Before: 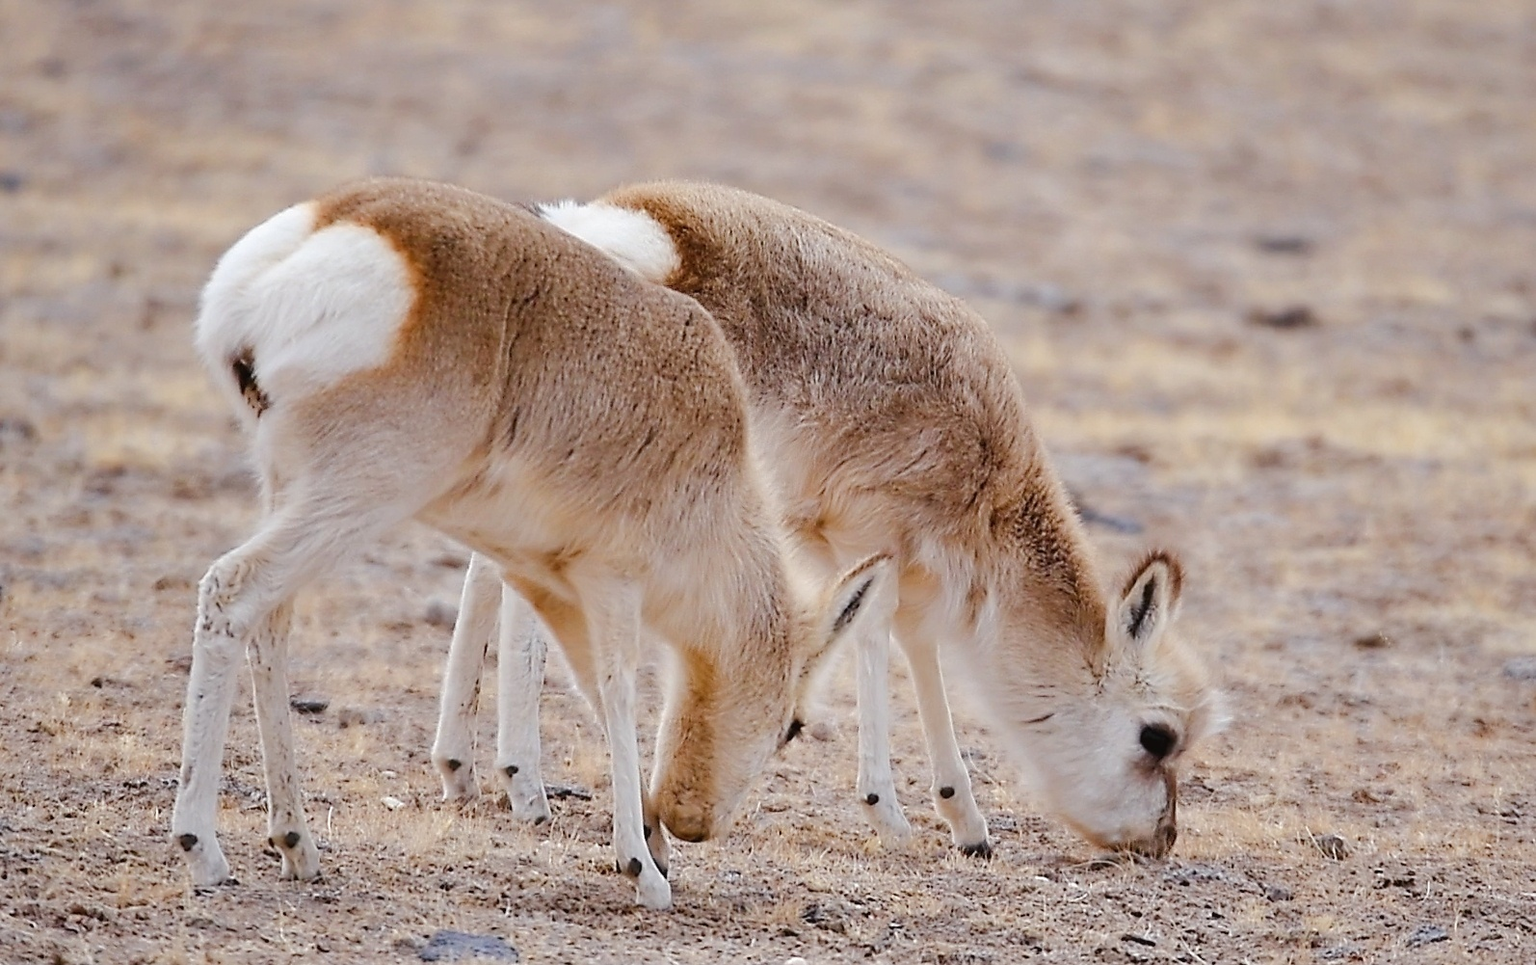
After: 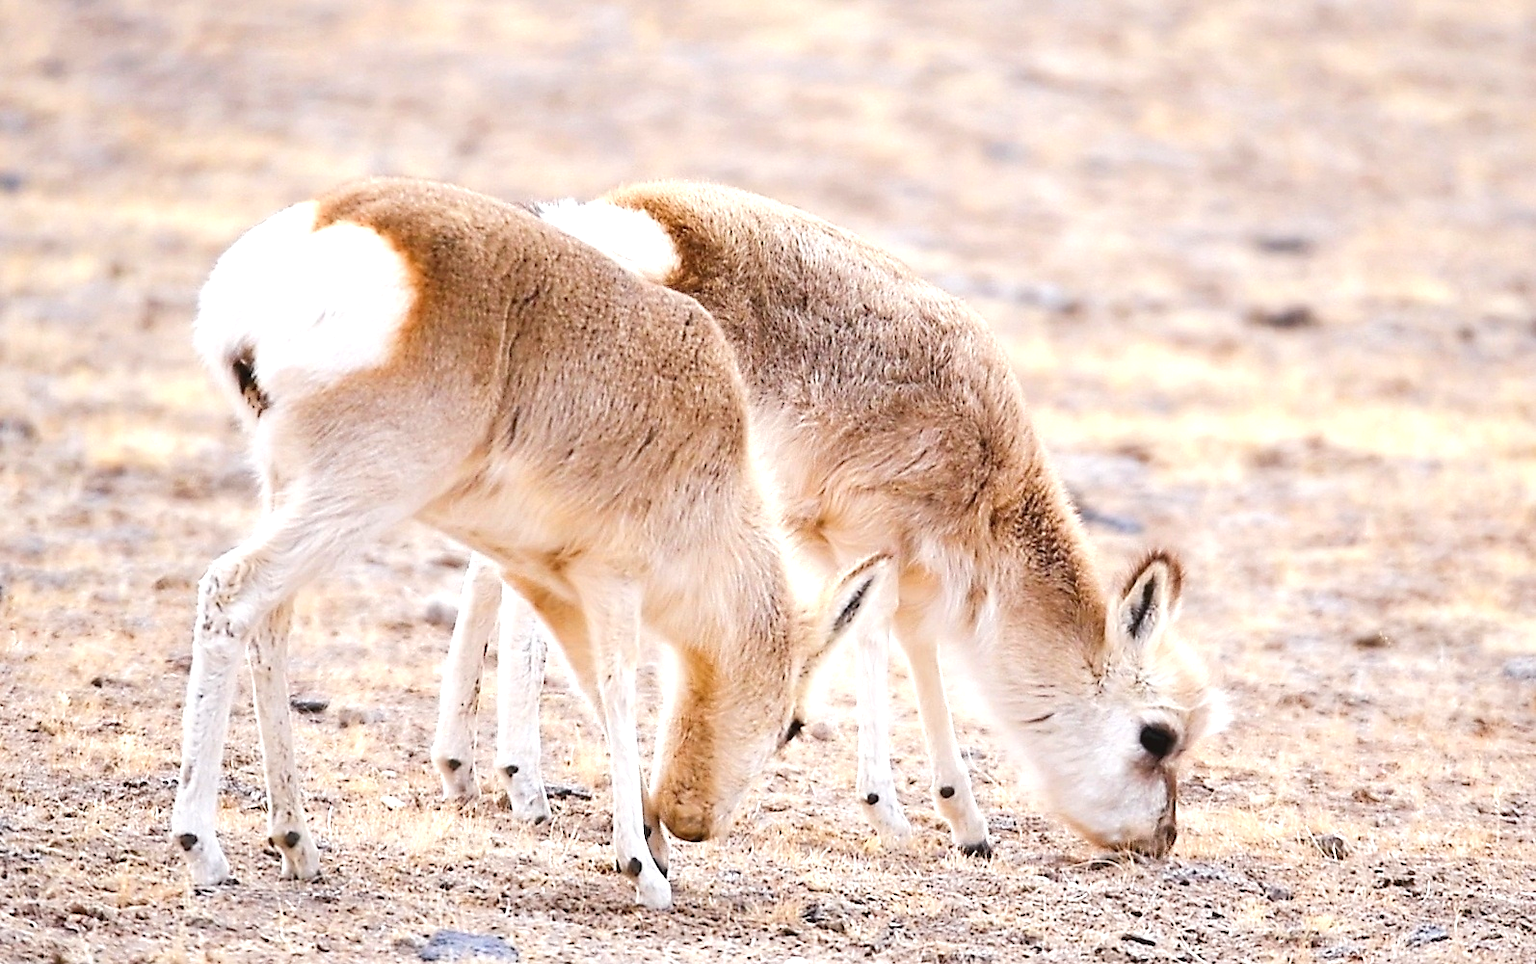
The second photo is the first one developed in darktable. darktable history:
tone equalizer: edges refinement/feathering 500, mask exposure compensation -1.57 EV, preserve details no
exposure: exposure 1 EV, compensate highlight preservation false
